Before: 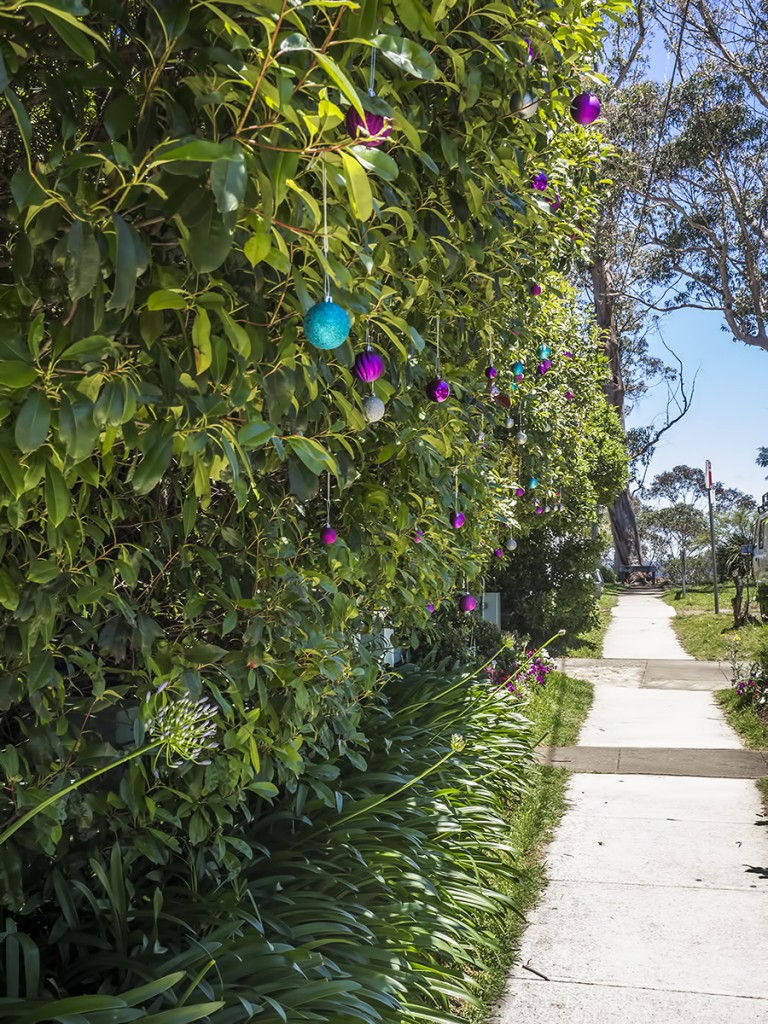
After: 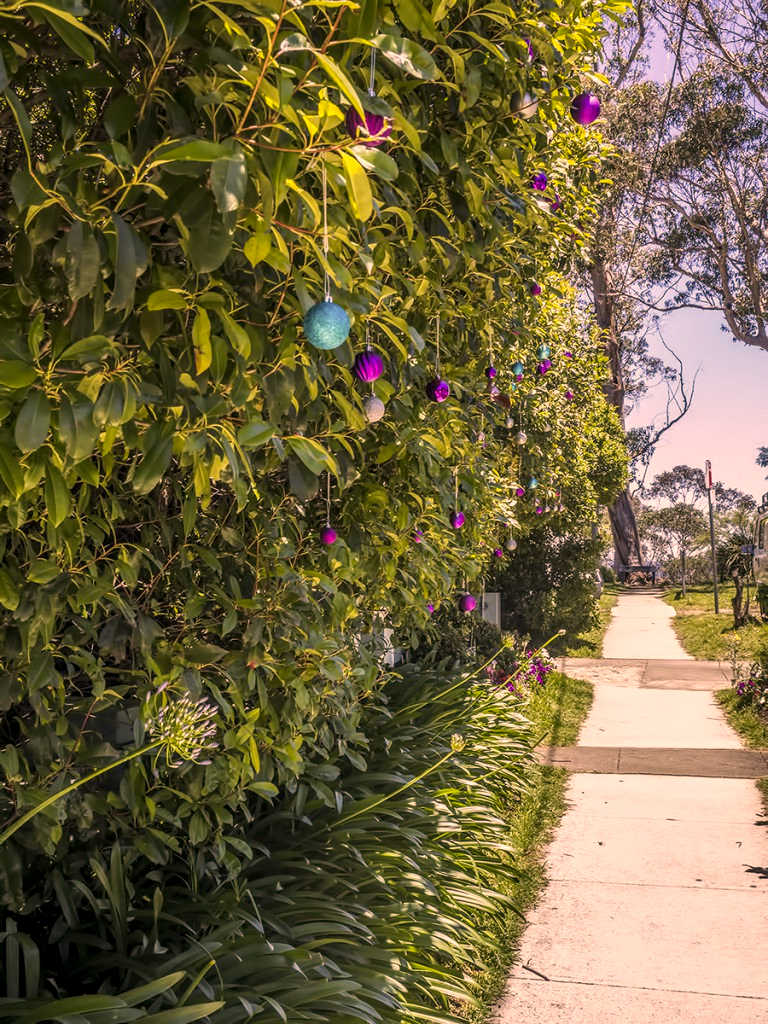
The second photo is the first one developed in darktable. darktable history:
local contrast: on, module defaults
color correction: highlights a* 20.44, highlights b* 19.28
